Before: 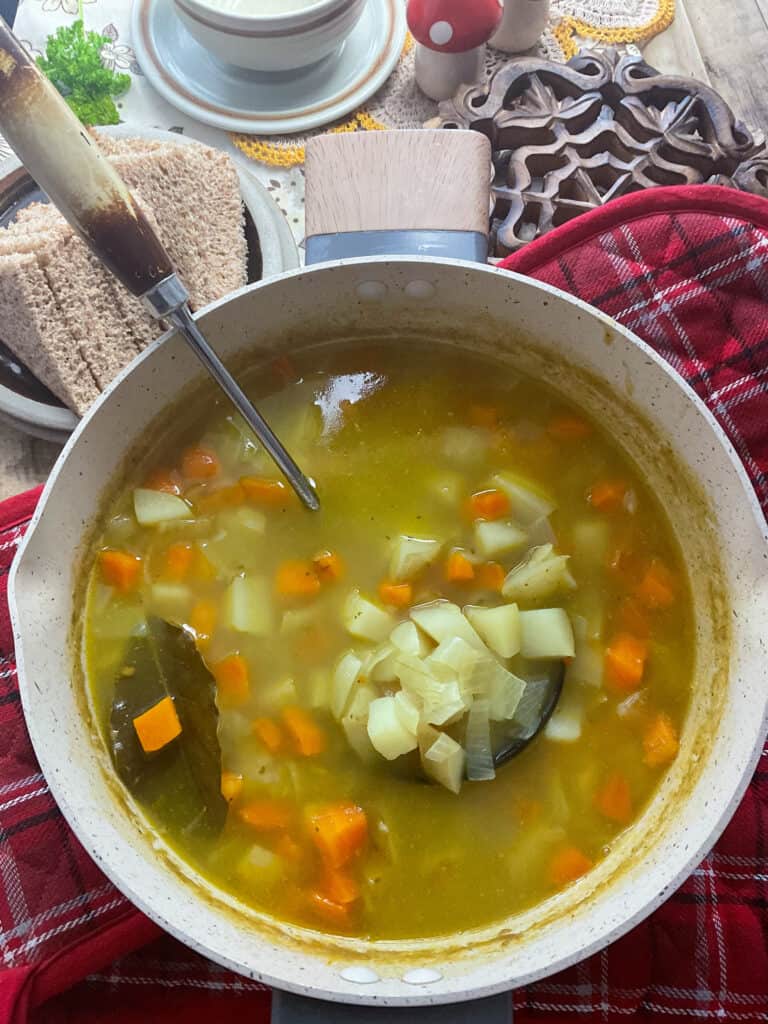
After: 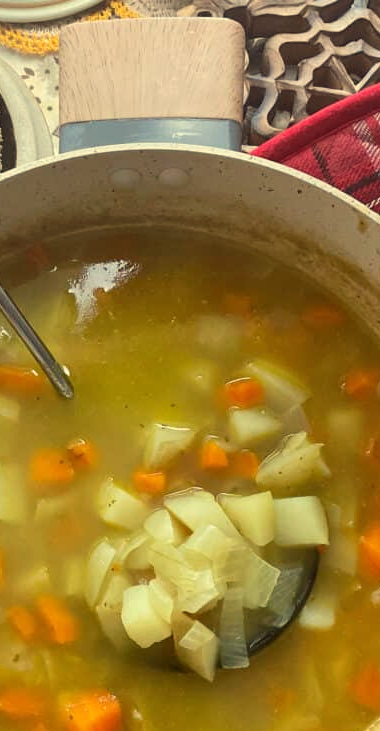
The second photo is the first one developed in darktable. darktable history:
white balance: red 1.08, blue 0.791
crop: left 32.075%, top 10.976%, right 18.355%, bottom 17.596%
